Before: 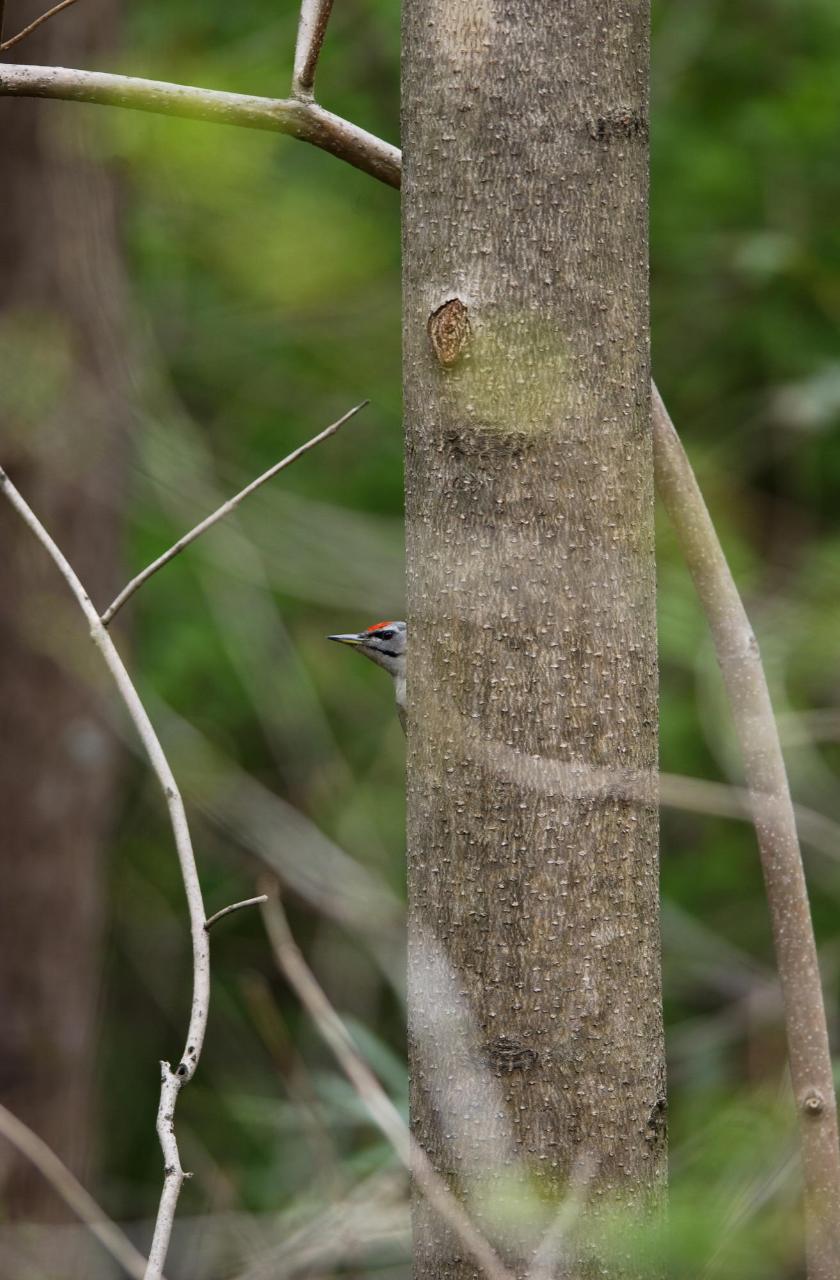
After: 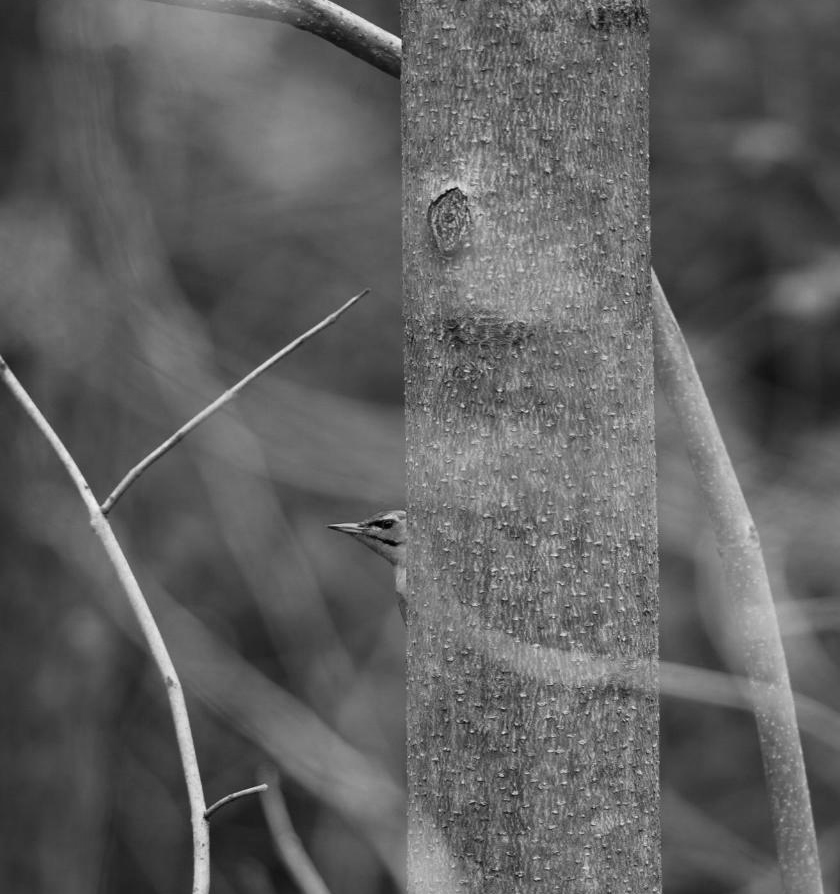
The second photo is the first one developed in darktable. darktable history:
crop and rotate: top 8.726%, bottom 21.393%
color zones: curves: ch0 [(0.002, 0.593) (0.143, 0.417) (0.285, 0.541) (0.455, 0.289) (0.608, 0.327) (0.727, 0.283) (0.869, 0.571) (1, 0.603)]; ch1 [(0, 0) (0.143, 0) (0.286, 0) (0.429, 0) (0.571, 0) (0.714, 0) (0.857, 0)]
